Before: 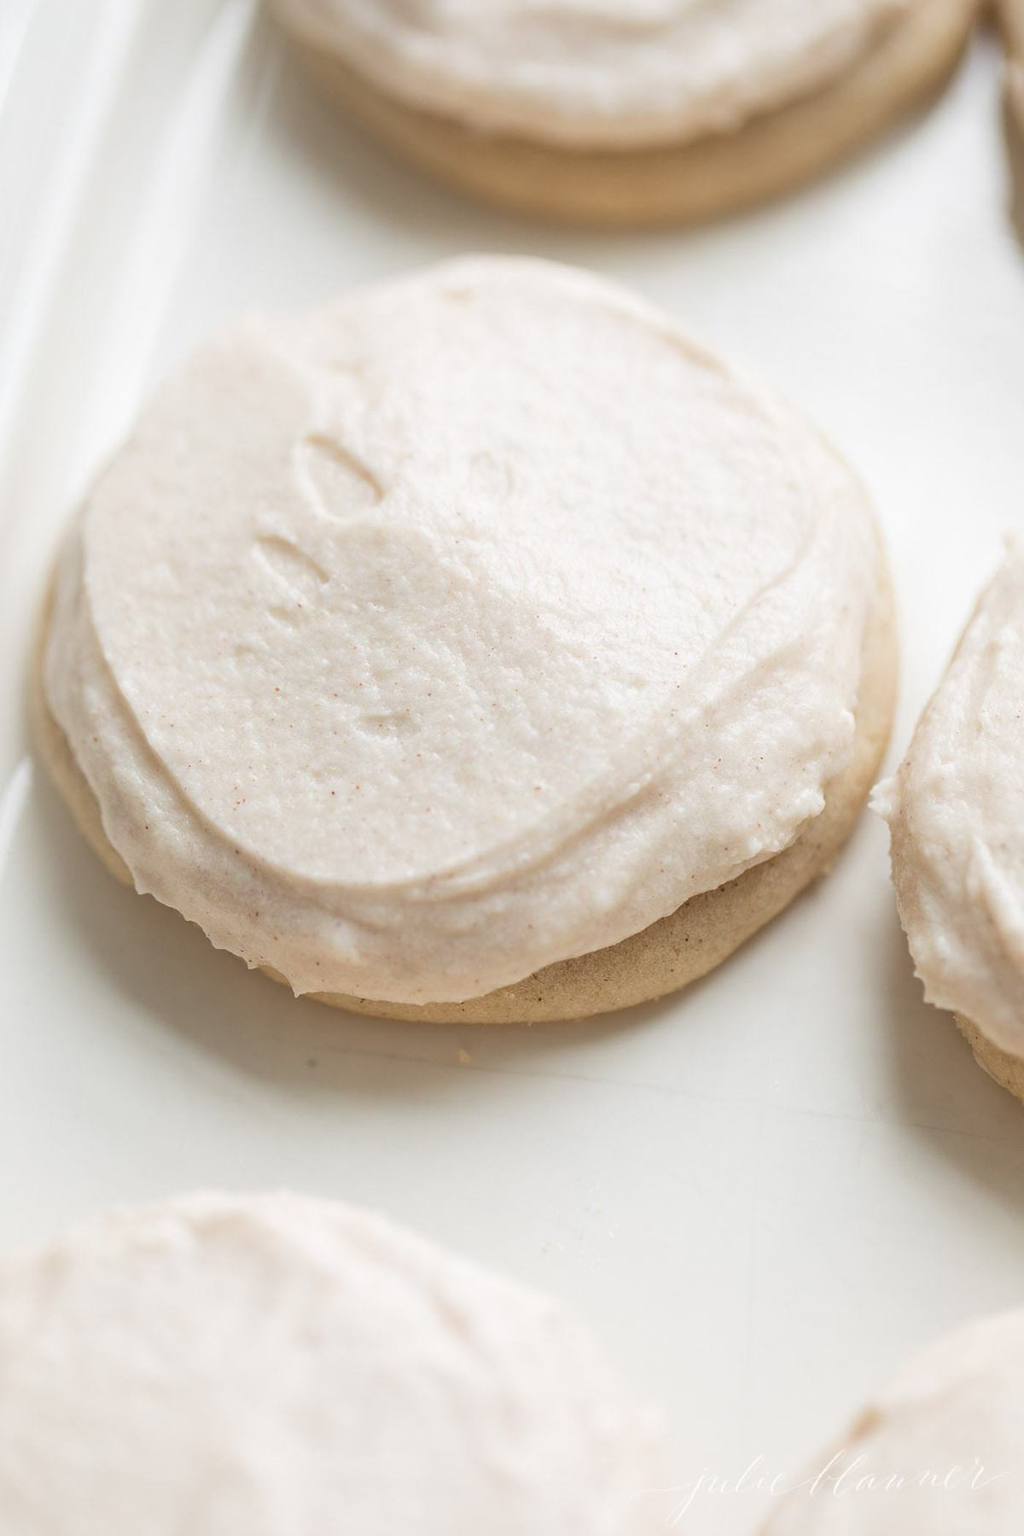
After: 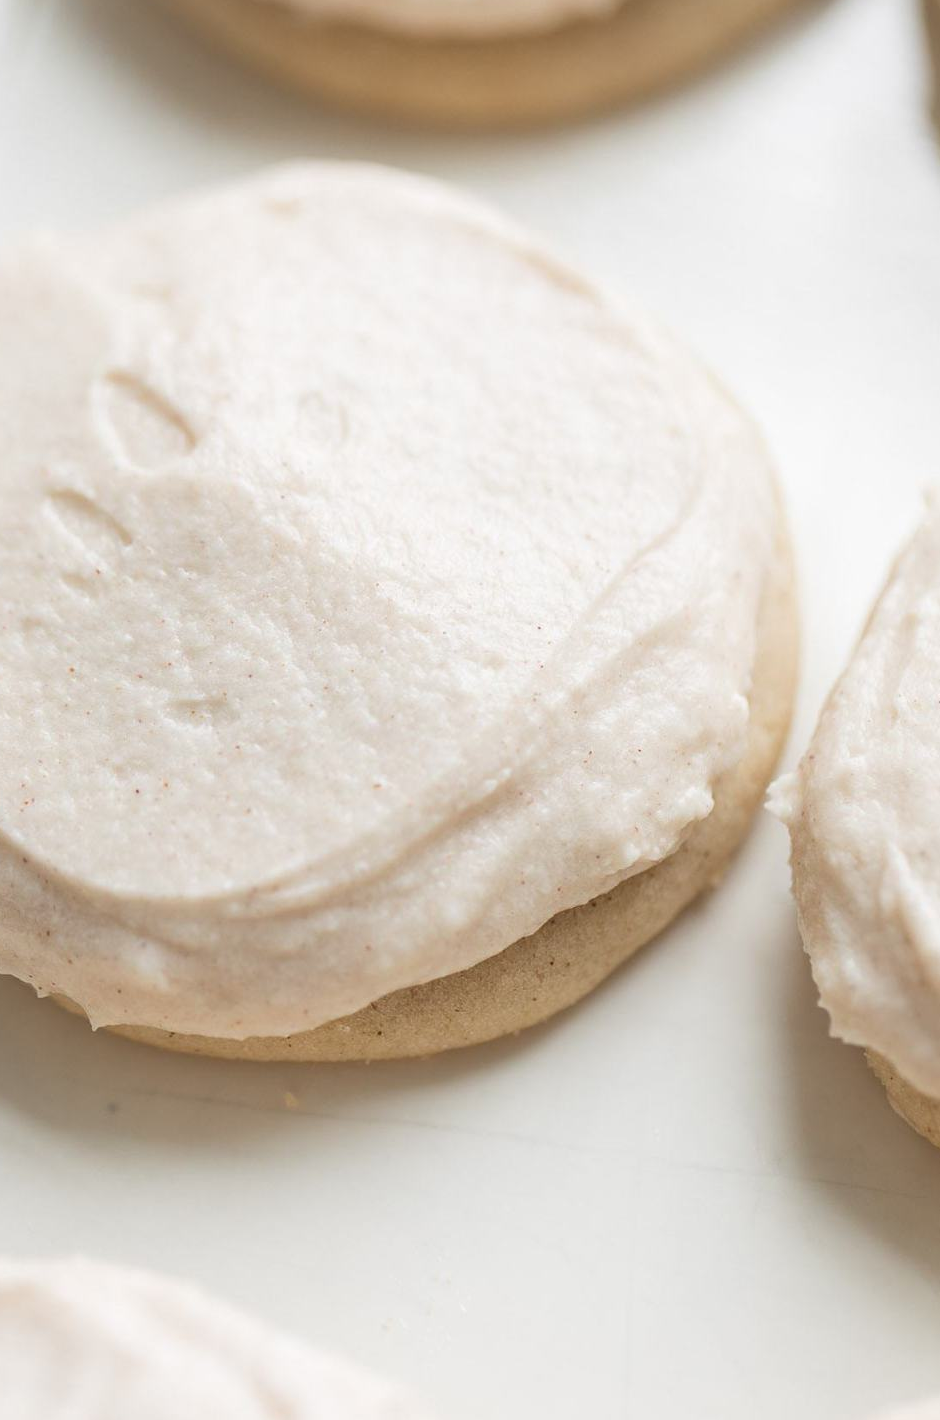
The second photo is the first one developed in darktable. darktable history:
crop and rotate: left 21.154%, top 7.721%, right 0.446%, bottom 13.389%
